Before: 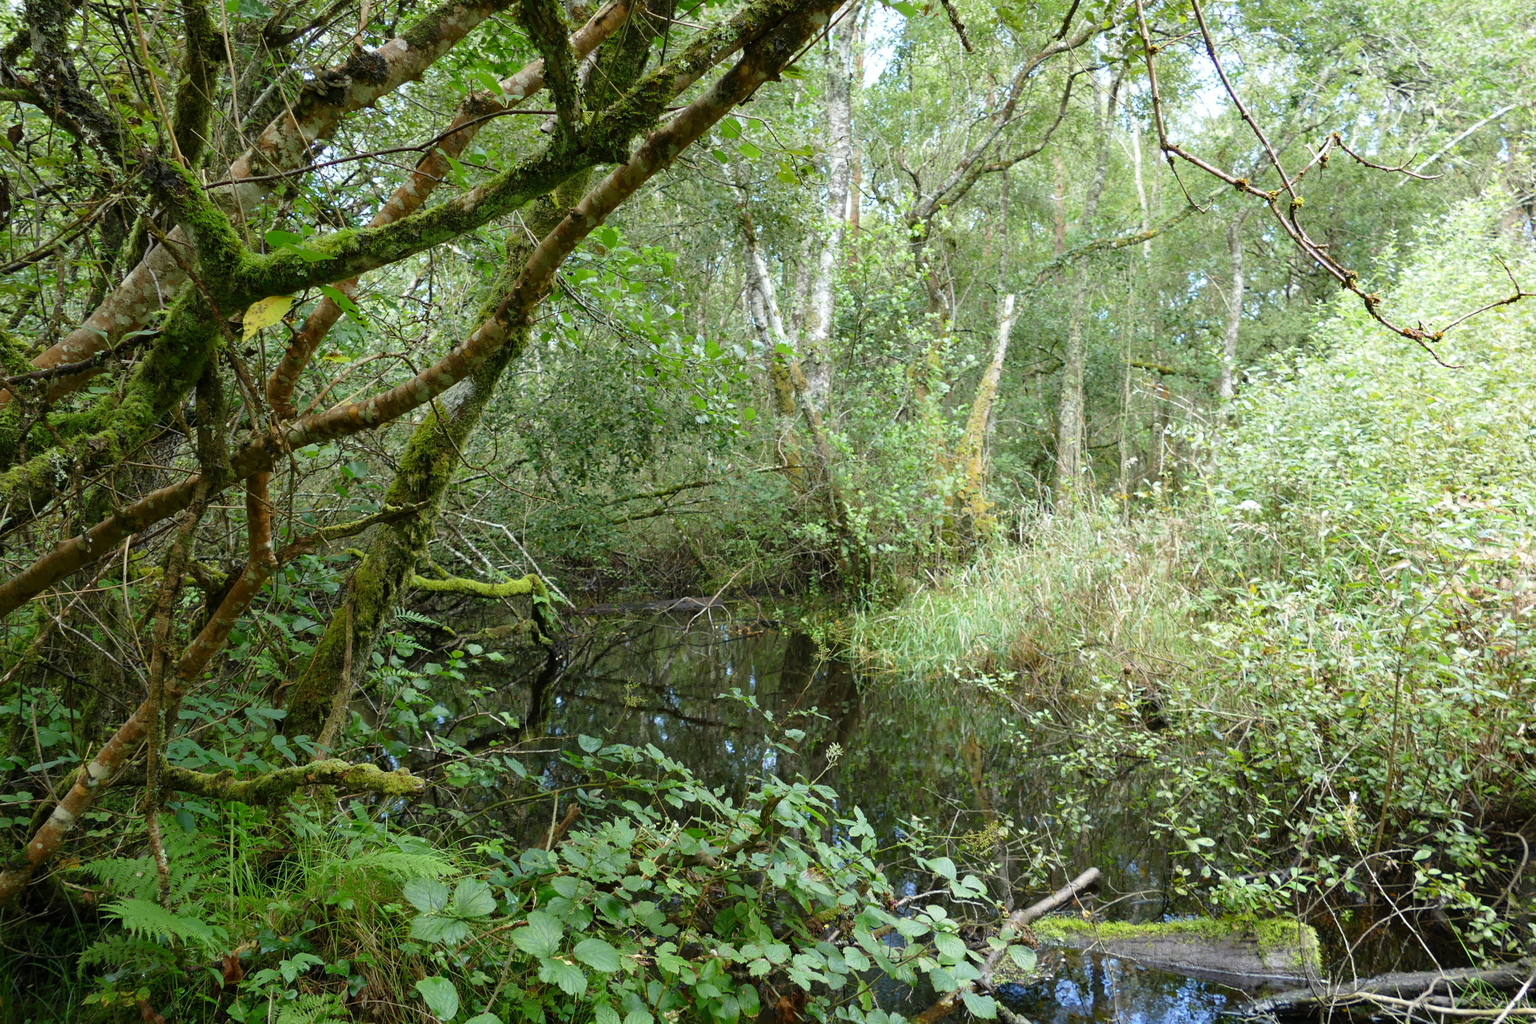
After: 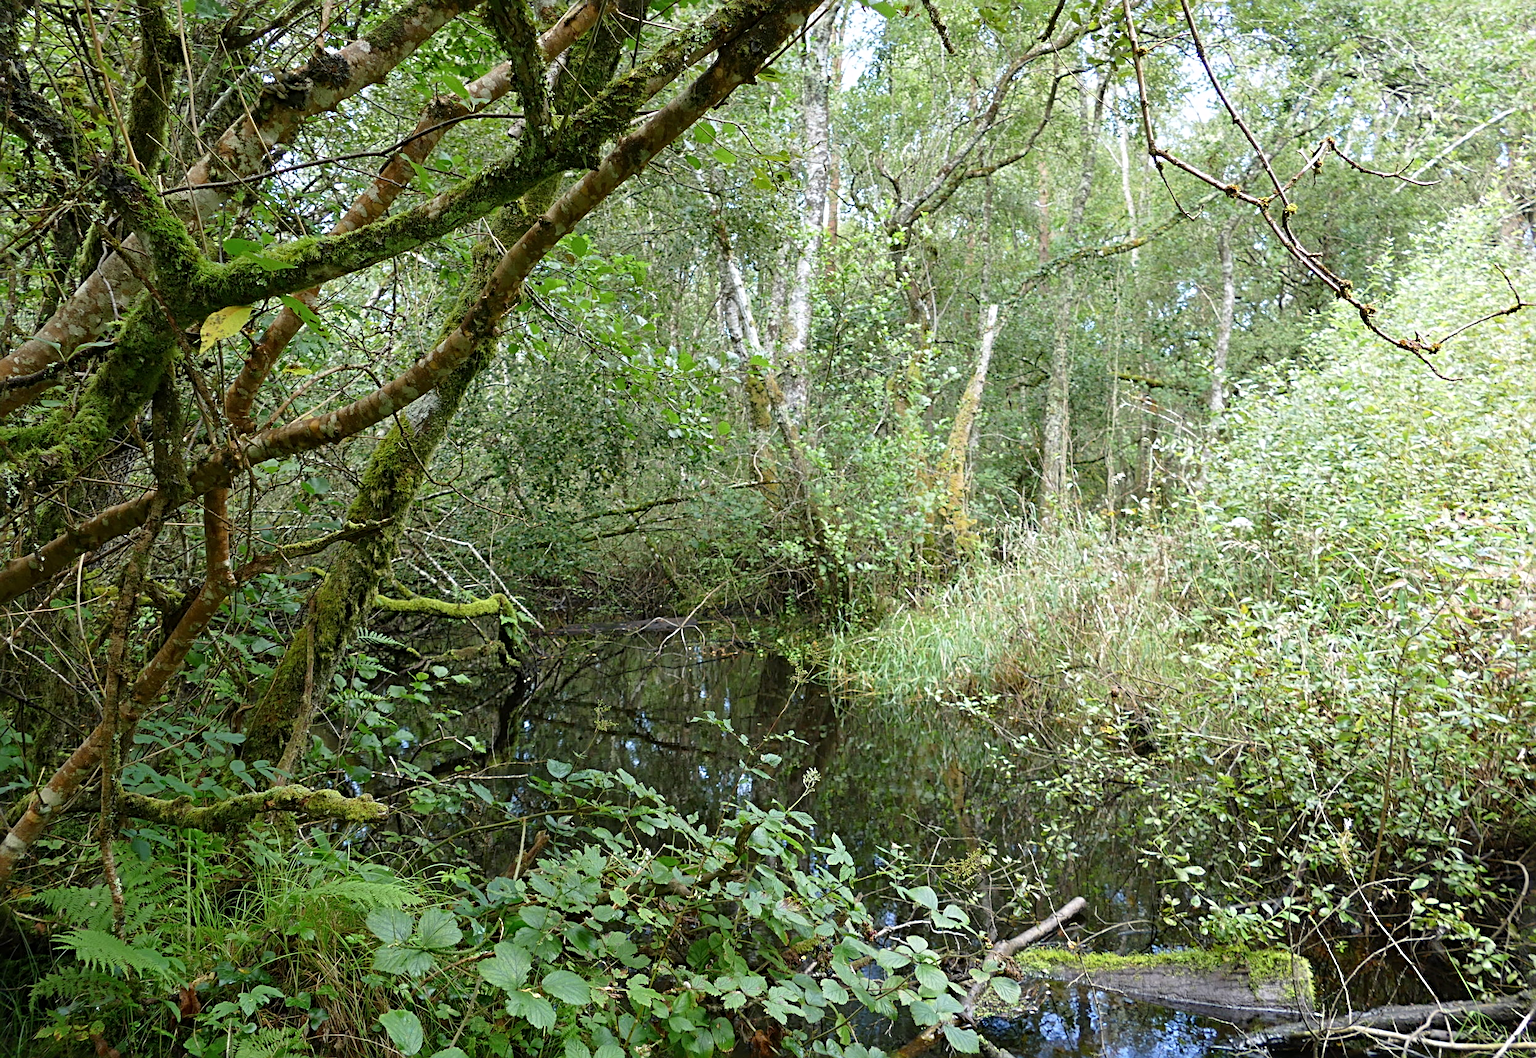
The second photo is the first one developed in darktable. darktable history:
color calibration: illuminant custom, x 0.348, y 0.366, temperature 4940.58 K
sharpen: radius 4
crop and rotate: left 3.238%
